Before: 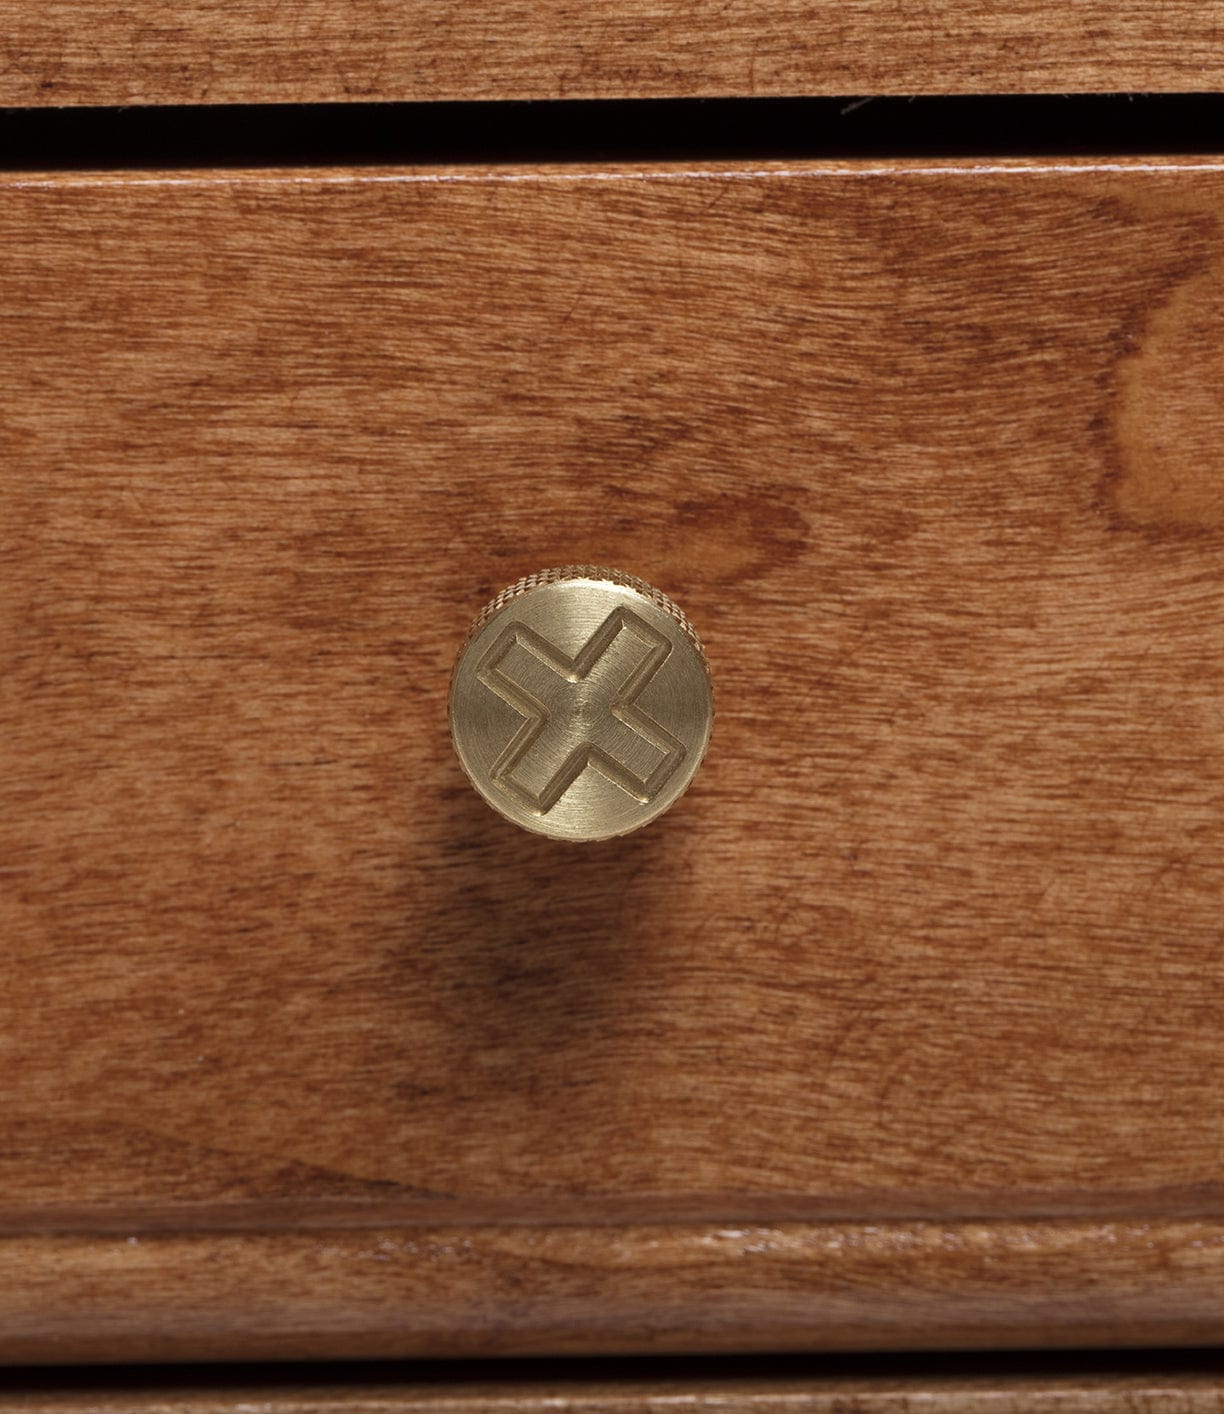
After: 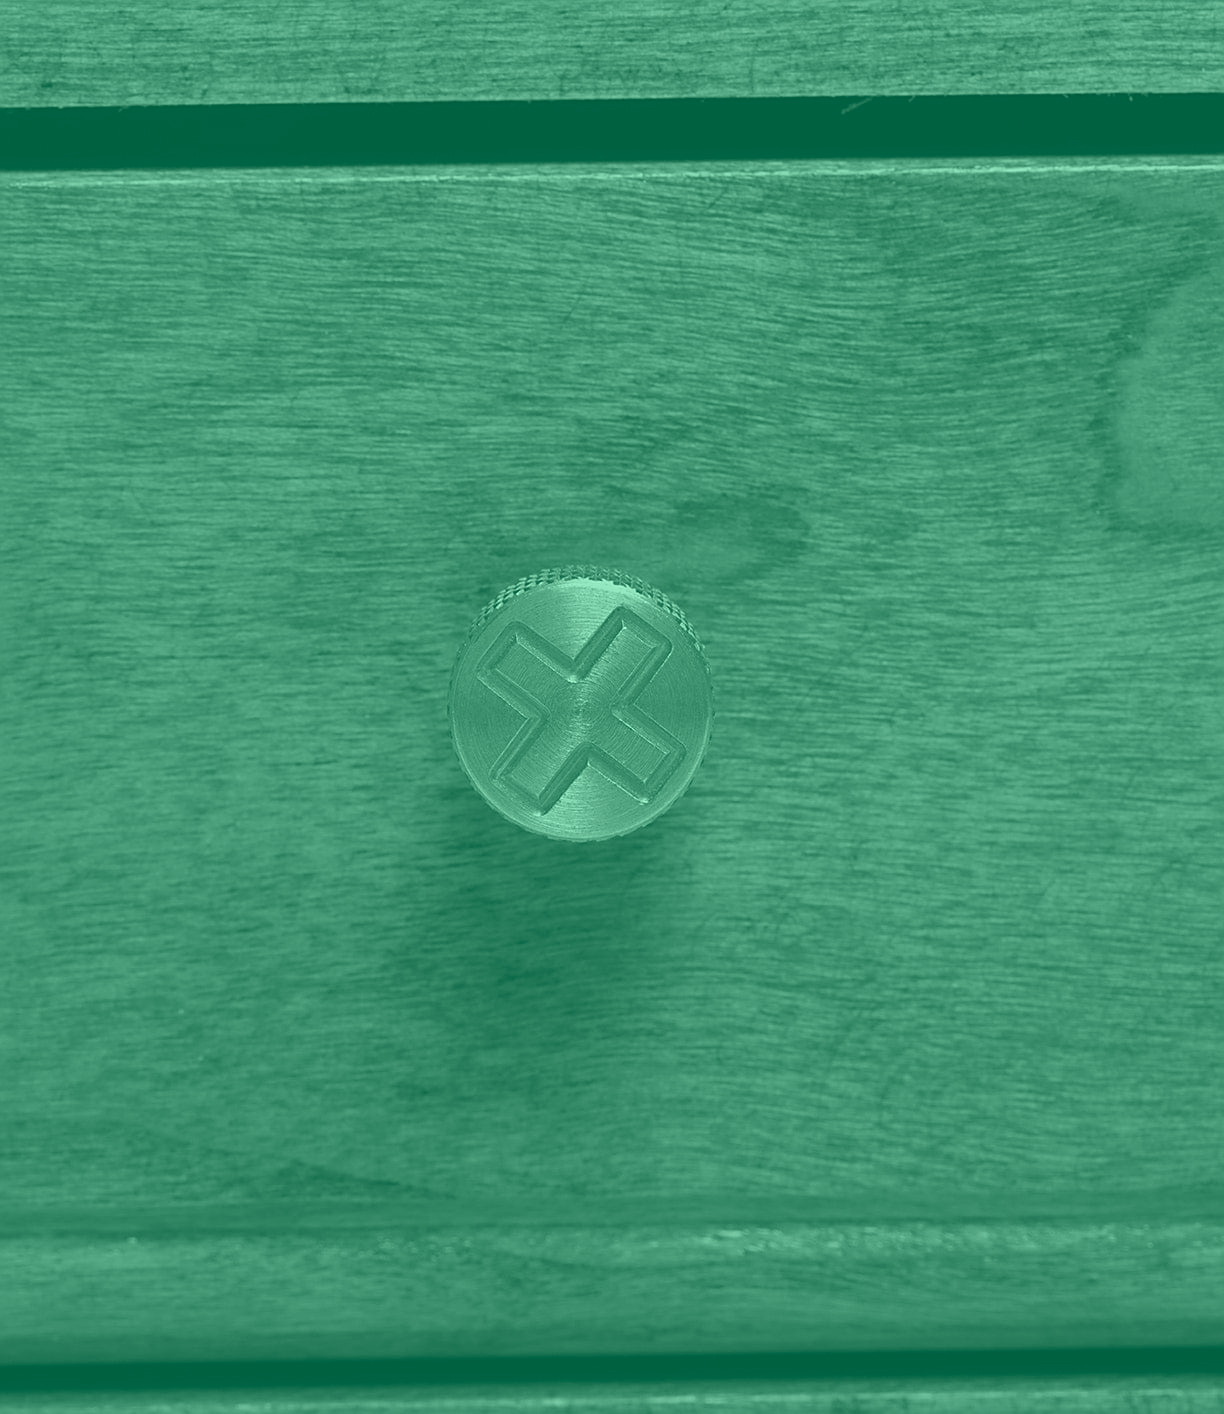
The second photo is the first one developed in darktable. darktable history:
tone equalizer: on, module defaults
colorize: hue 147.6°, saturation 65%, lightness 21.64%
sharpen: amount 0.6
